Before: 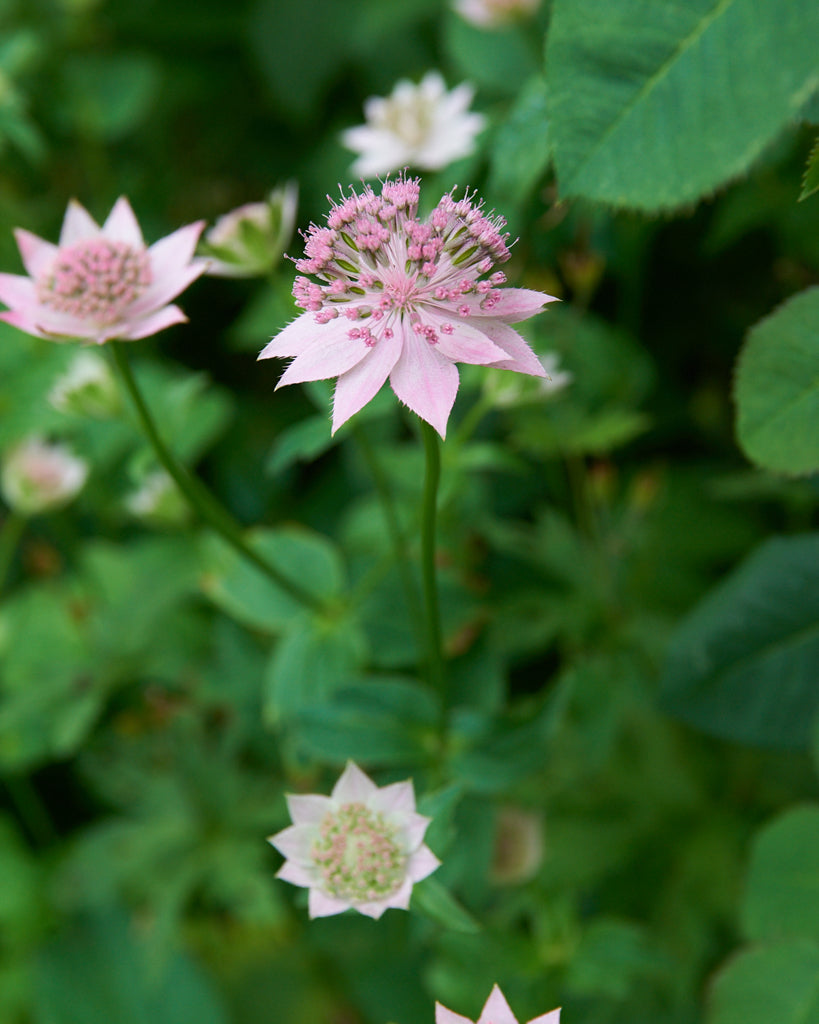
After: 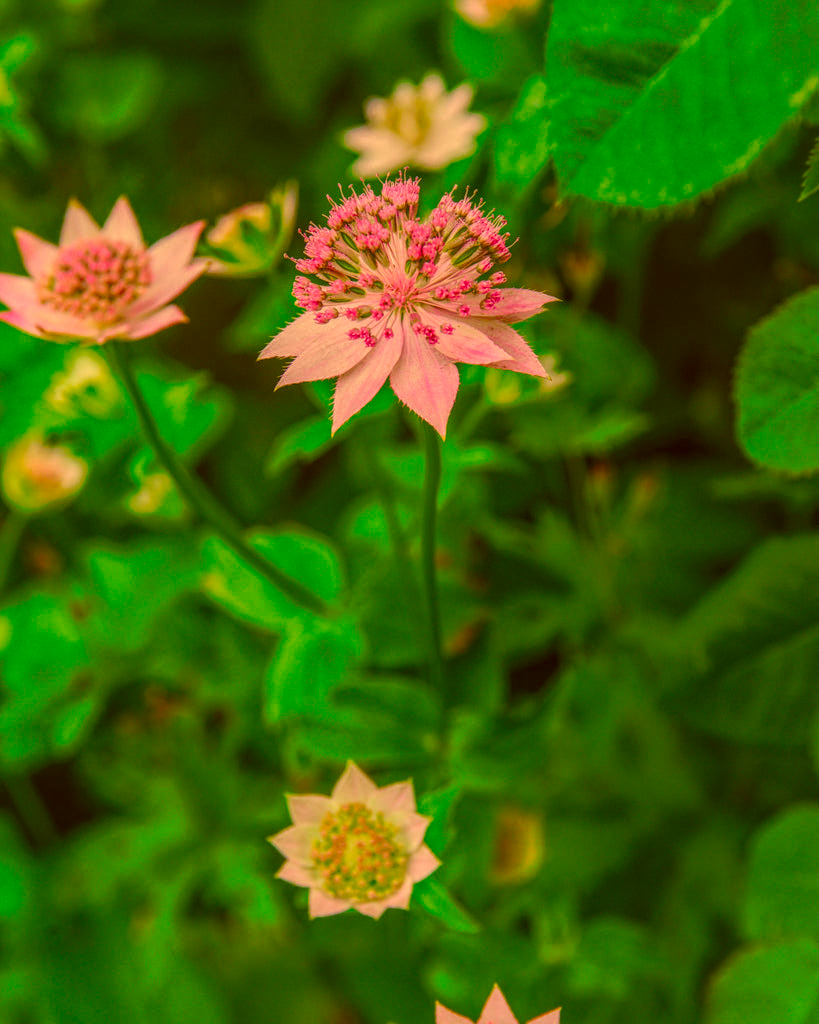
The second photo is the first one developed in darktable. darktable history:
color correction: highlights a* 10.44, highlights b* 30.04, shadows a* 2.73, shadows b* 17.51, saturation 1.72
exposure: black level correction -0.005, exposure 0.054 EV, compensate highlight preservation false
tone curve: curves: ch0 [(0, 0) (0.003, 0.003) (0.011, 0.011) (0.025, 0.024) (0.044, 0.043) (0.069, 0.068) (0.1, 0.098) (0.136, 0.133) (0.177, 0.173) (0.224, 0.22) (0.277, 0.271) (0.335, 0.328) (0.399, 0.39) (0.468, 0.458) (0.543, 0.563) (0.623, 0.64) (0.709, 0.722) (0.801, 0.809) (0.898, 0.902) (1, 1)], preserve colors none
local contrast: highlights 20%, shadows 30%, detail 200%, midtone range 0.2
